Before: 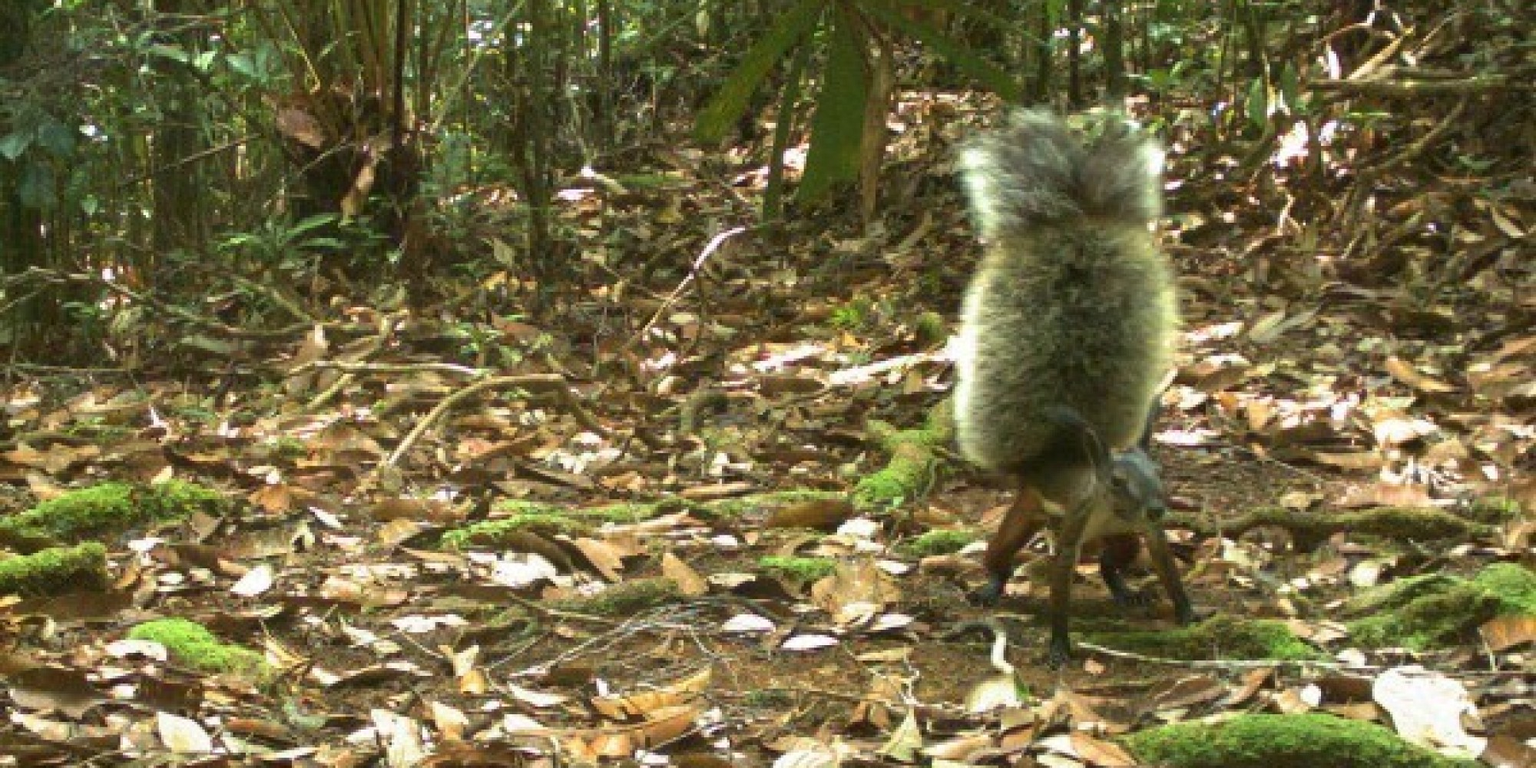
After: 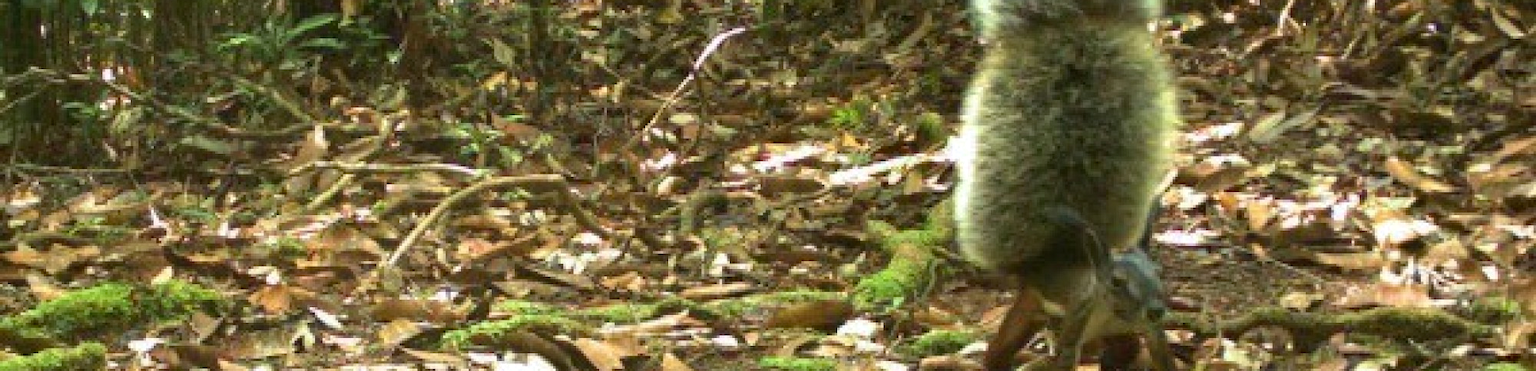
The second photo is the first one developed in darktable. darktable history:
crop and rotate: top 26.056%, bottom 25.543%
haze removal: compatibility mode true, adaptive false
